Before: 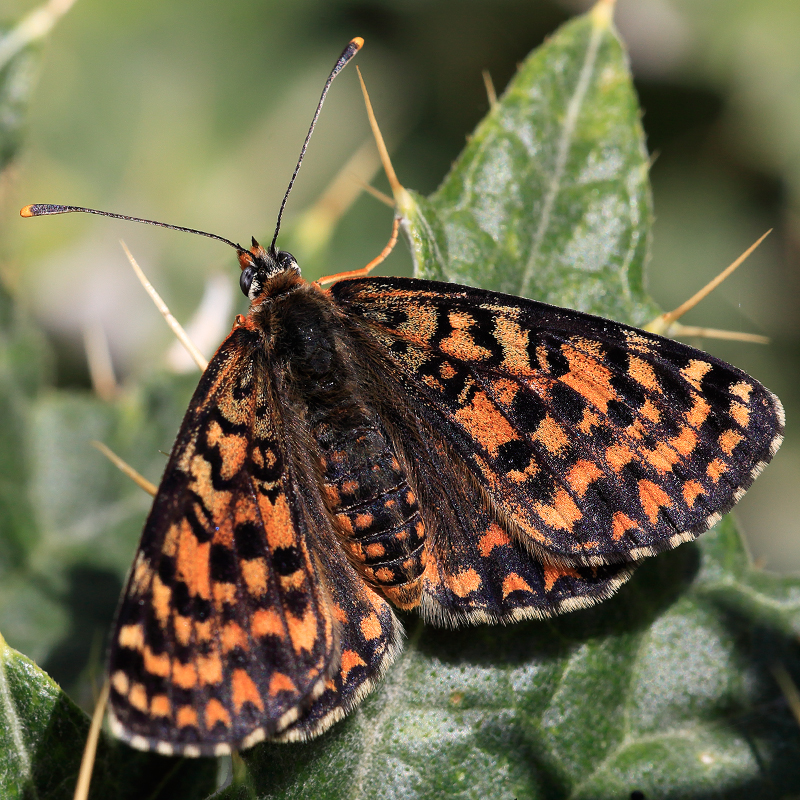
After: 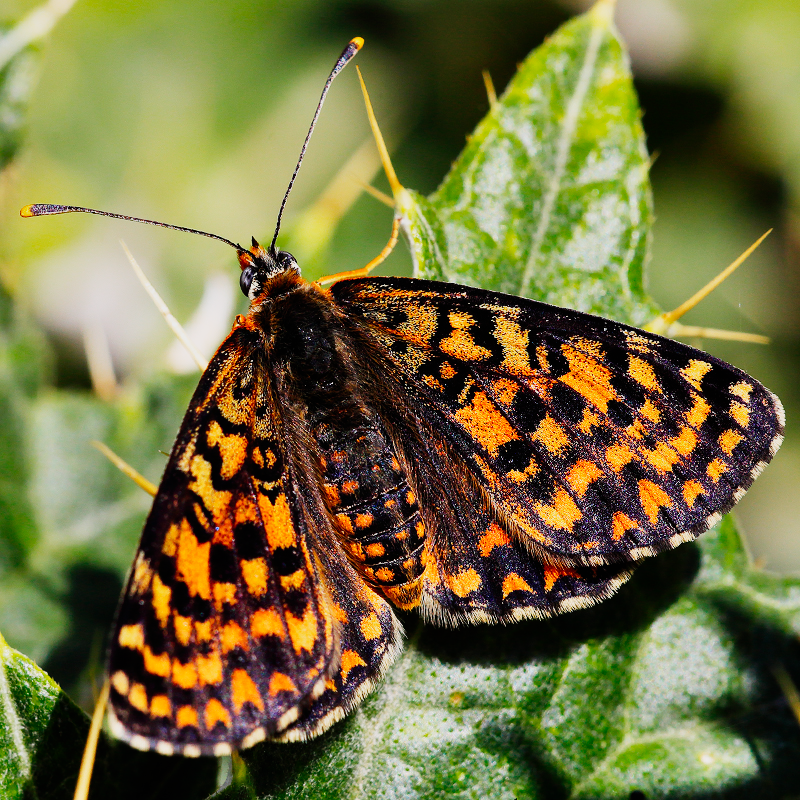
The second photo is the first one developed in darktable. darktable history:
exposure: black level correction 0, exposure 0.5 EV, compensate exposure bias true, compensate highlight preservation false
color balance rgb: linear chroma grading › global chroma 15%, perceptual saturation grading › global saturation 30%
shadows and highlights: low approximation 0.01, soften with gaussian
sigmoid: contrast 1.7, skew -0.2, preserve hue 0%, red attenuation 0.1, red rotation 0.035, green attenuation 0.1, green rotation -0.017, blue attenuation 0.15, blue rotation -0.052, base primaries Rec2020
